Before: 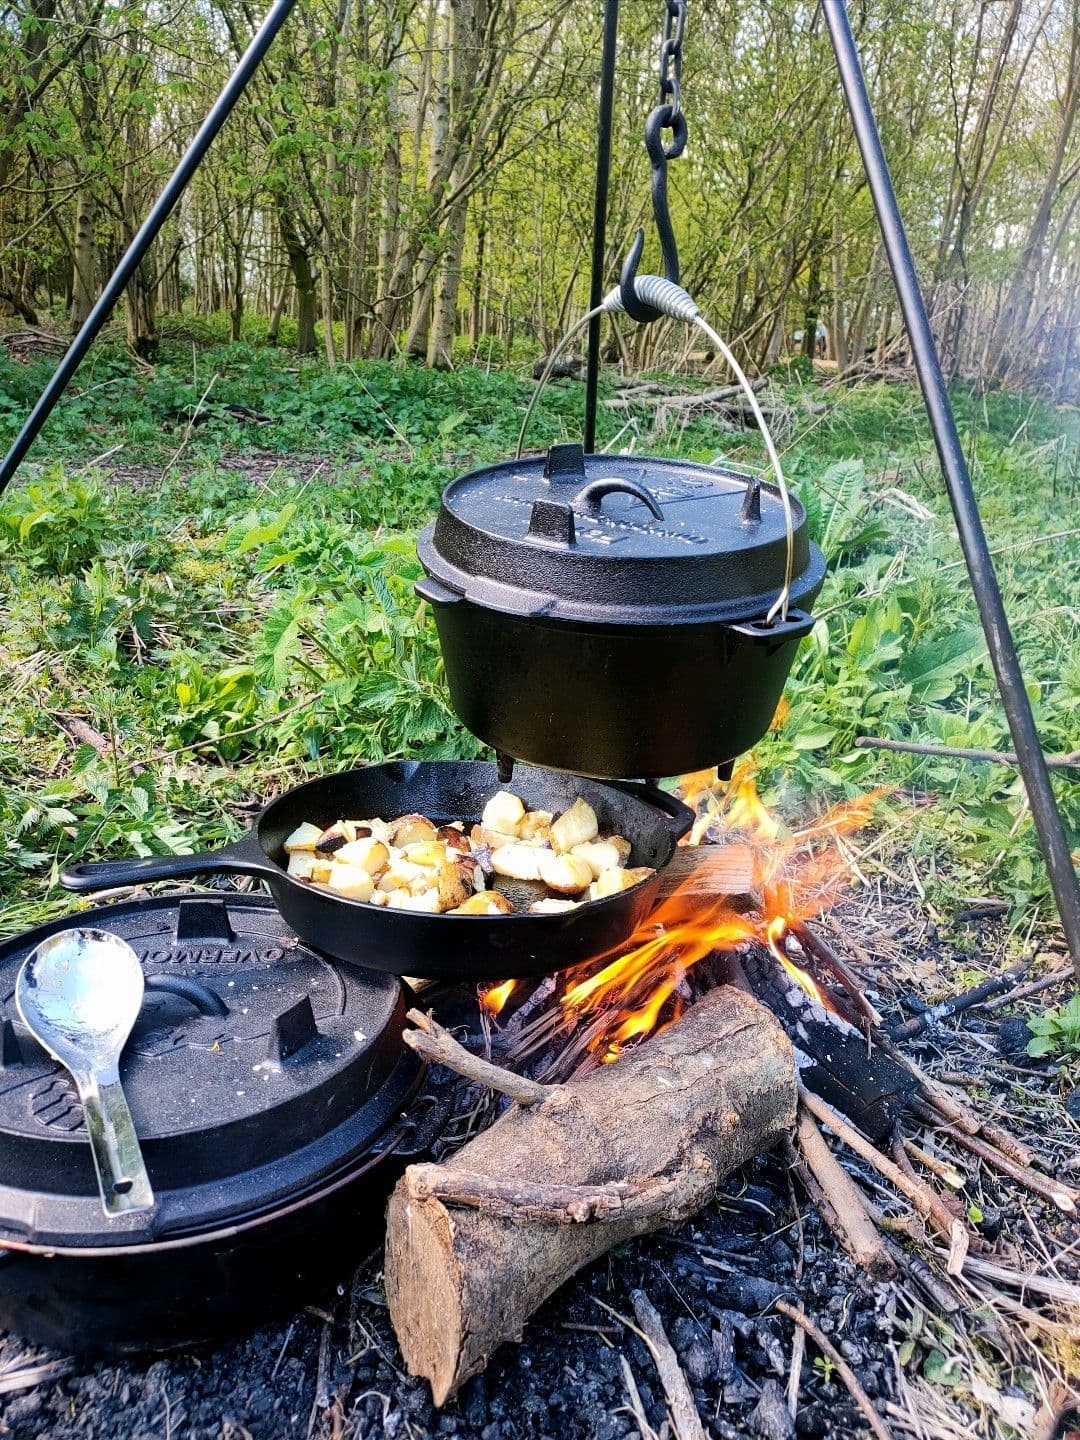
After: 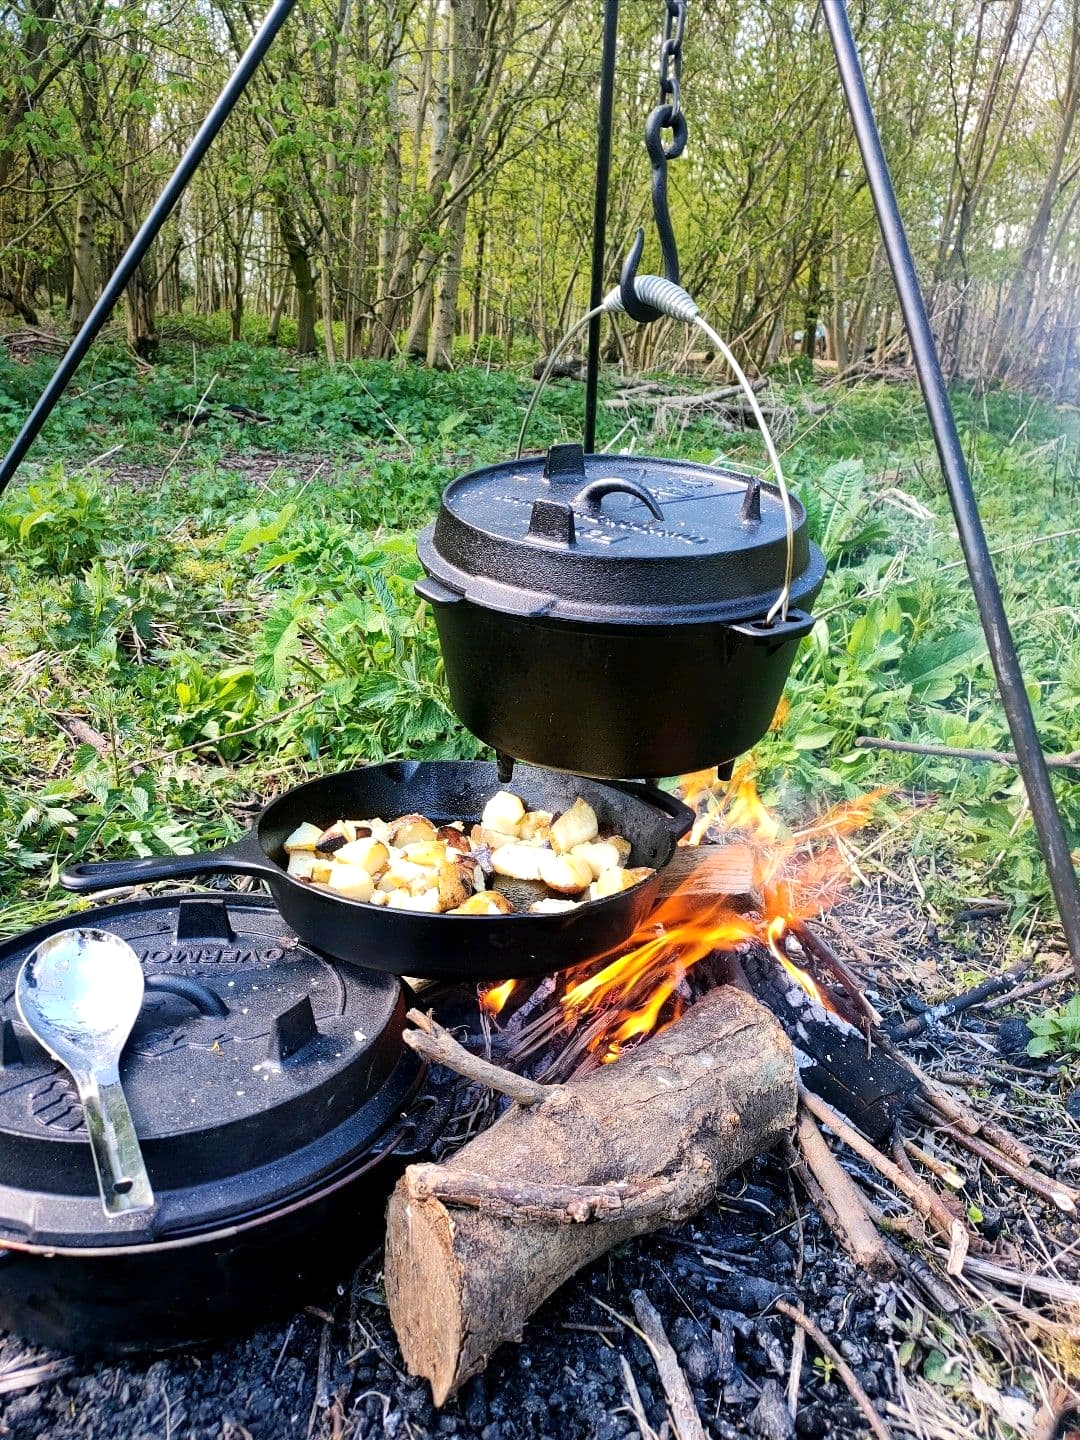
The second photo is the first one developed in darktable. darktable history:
exposure: exposure 0.132 EV, compensate highlight preservation false
